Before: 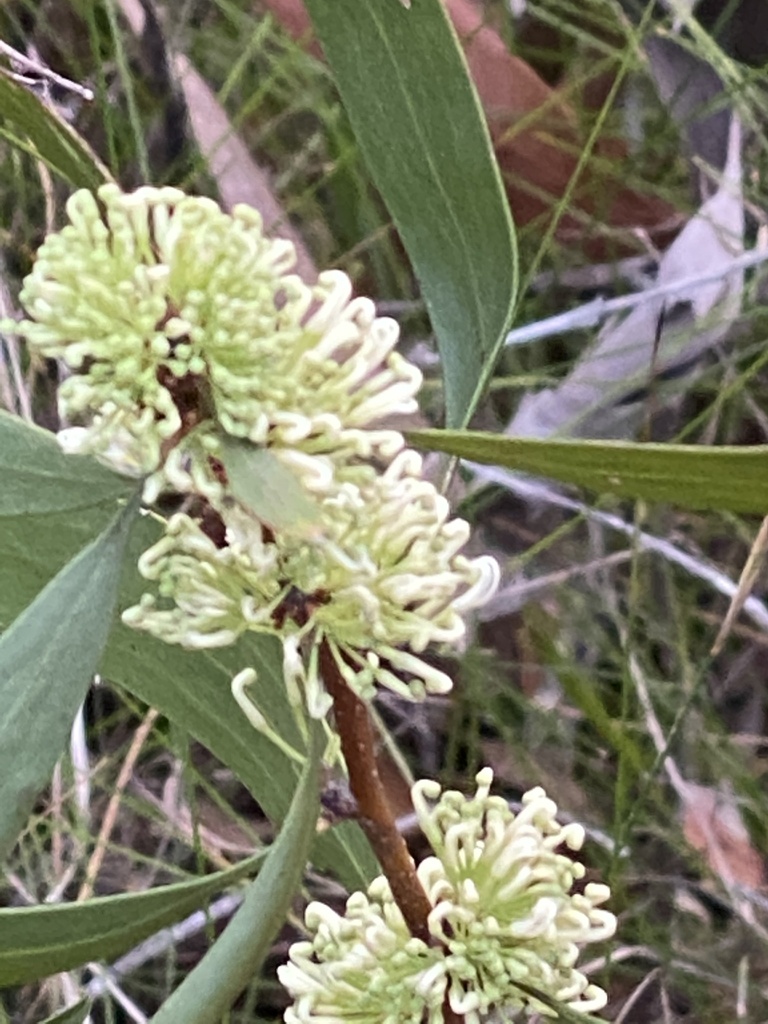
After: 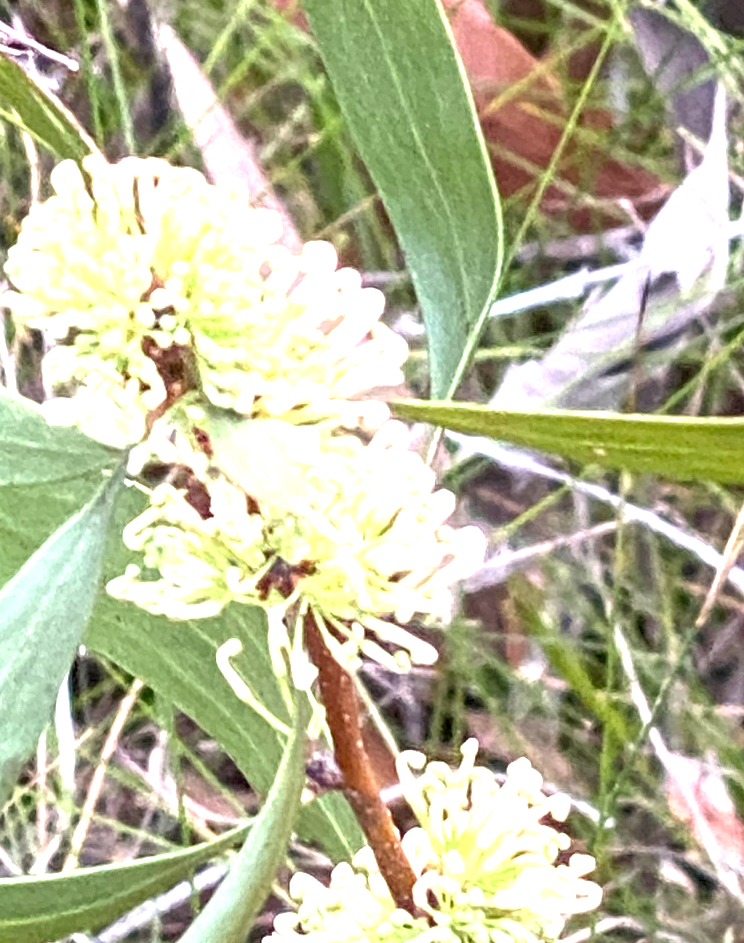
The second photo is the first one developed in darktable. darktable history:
crop: left 2.02%, top 2.915%, right 1.024%, bottom 4.908%
local contrast: on, module defaults
exposure: black level correction 0.001, exposure 1.399 EV, compensate highlight preservation false
